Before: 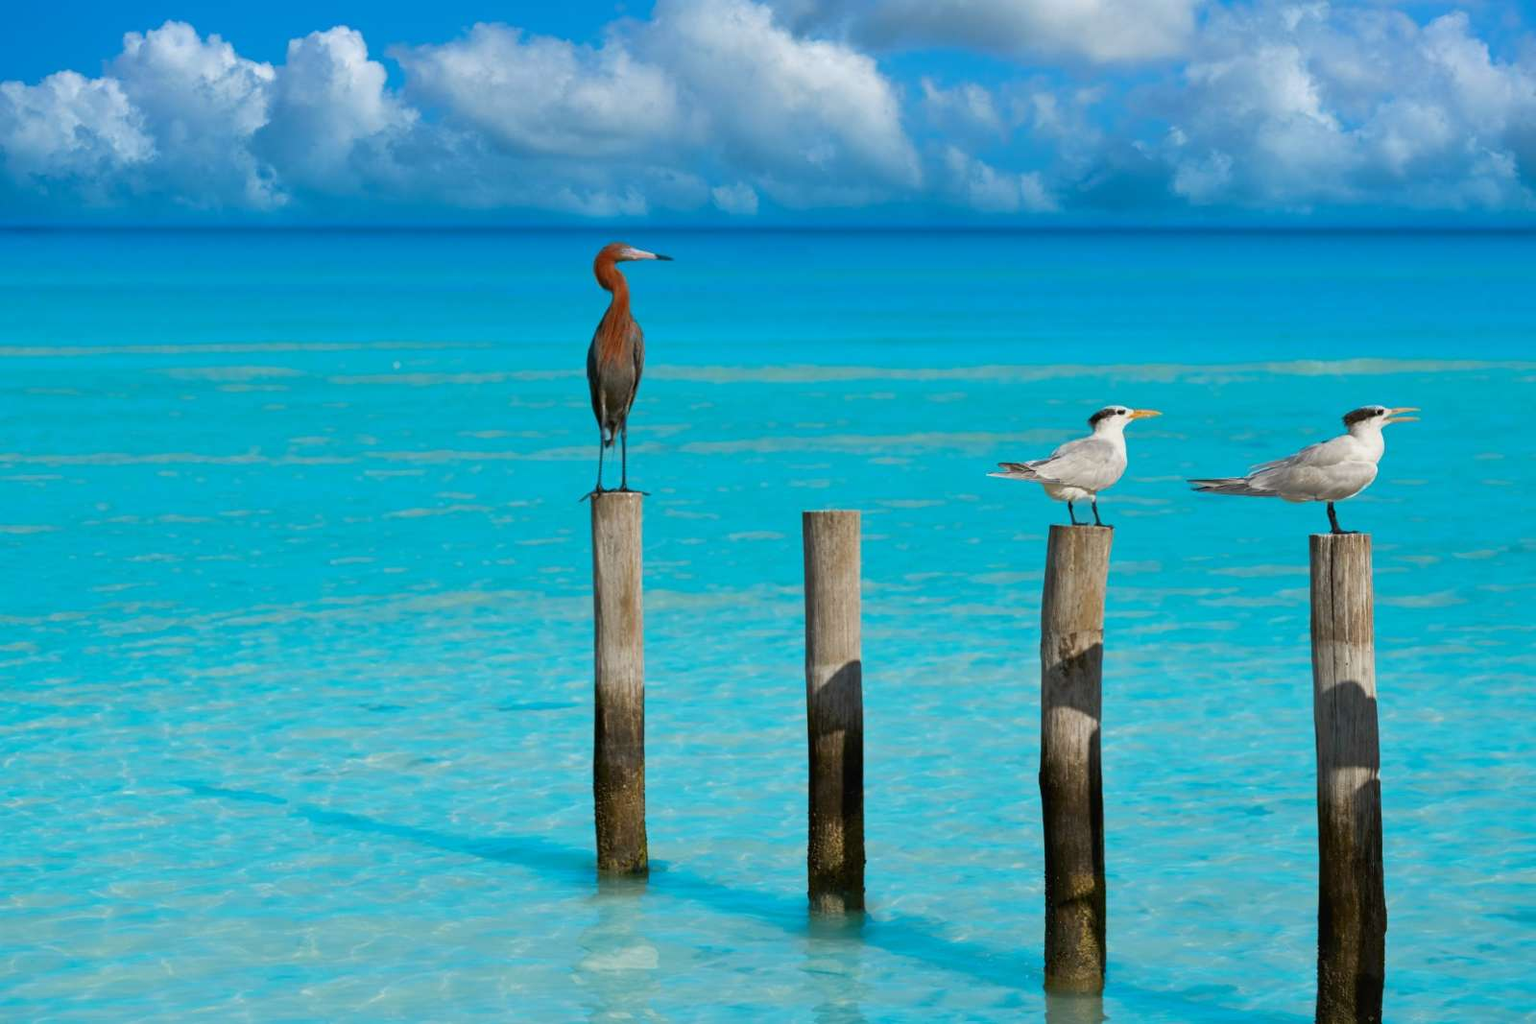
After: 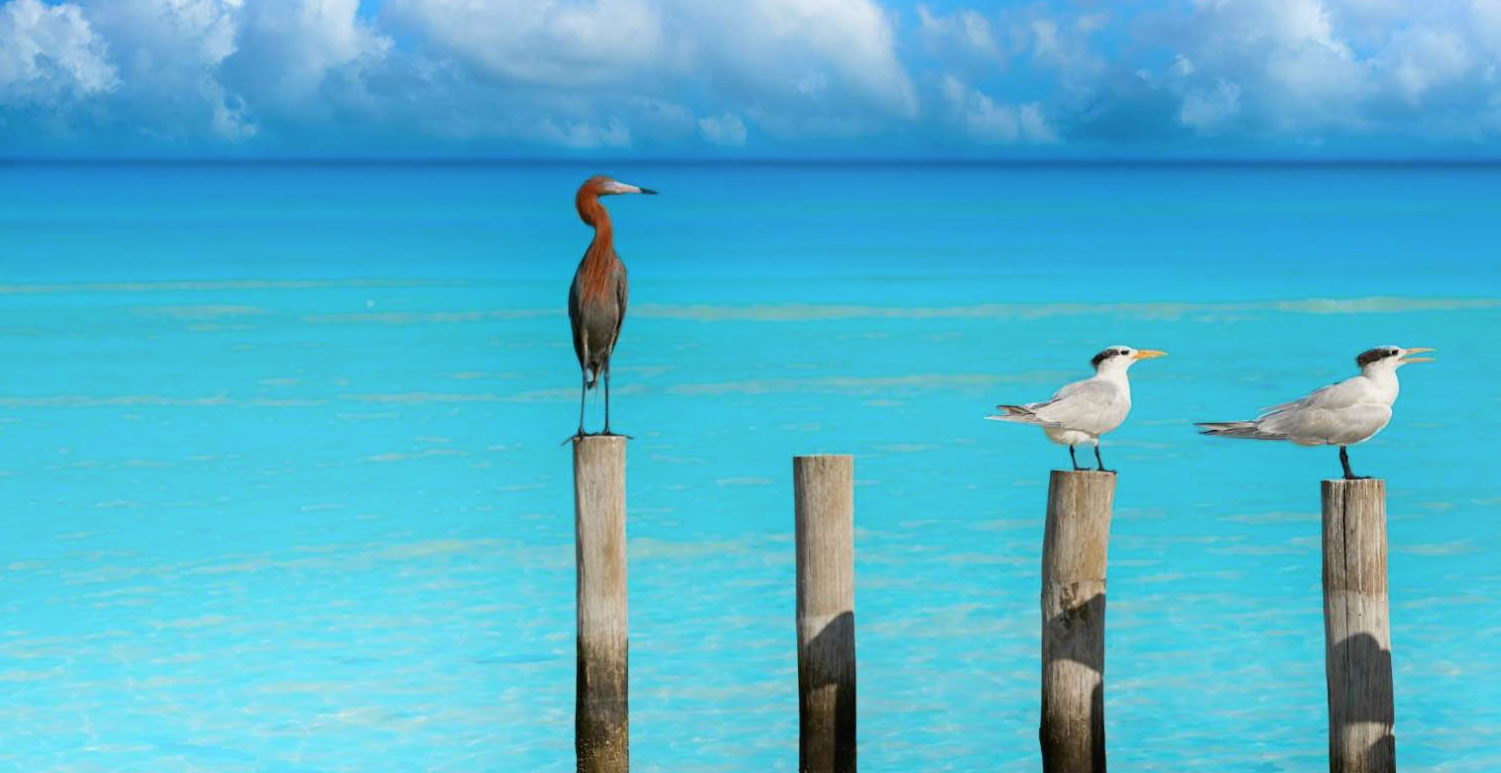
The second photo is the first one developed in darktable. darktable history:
crop: left 2.737%, top 7.287%, right 3.421%, bottom 20.179%
shadows and highlights: shadows -21.3, highlights 100, soften with gaussian
